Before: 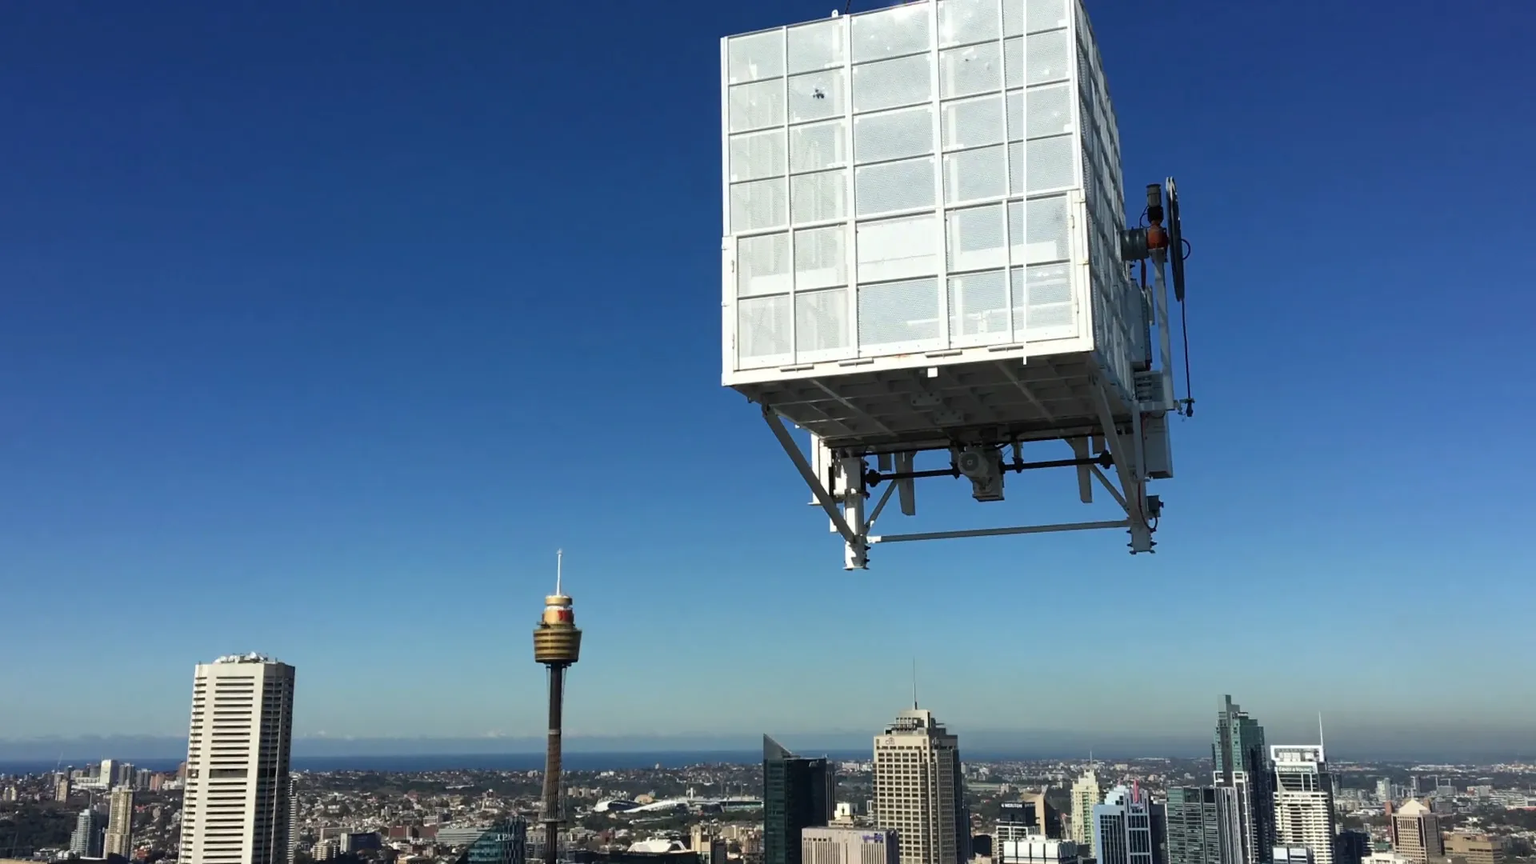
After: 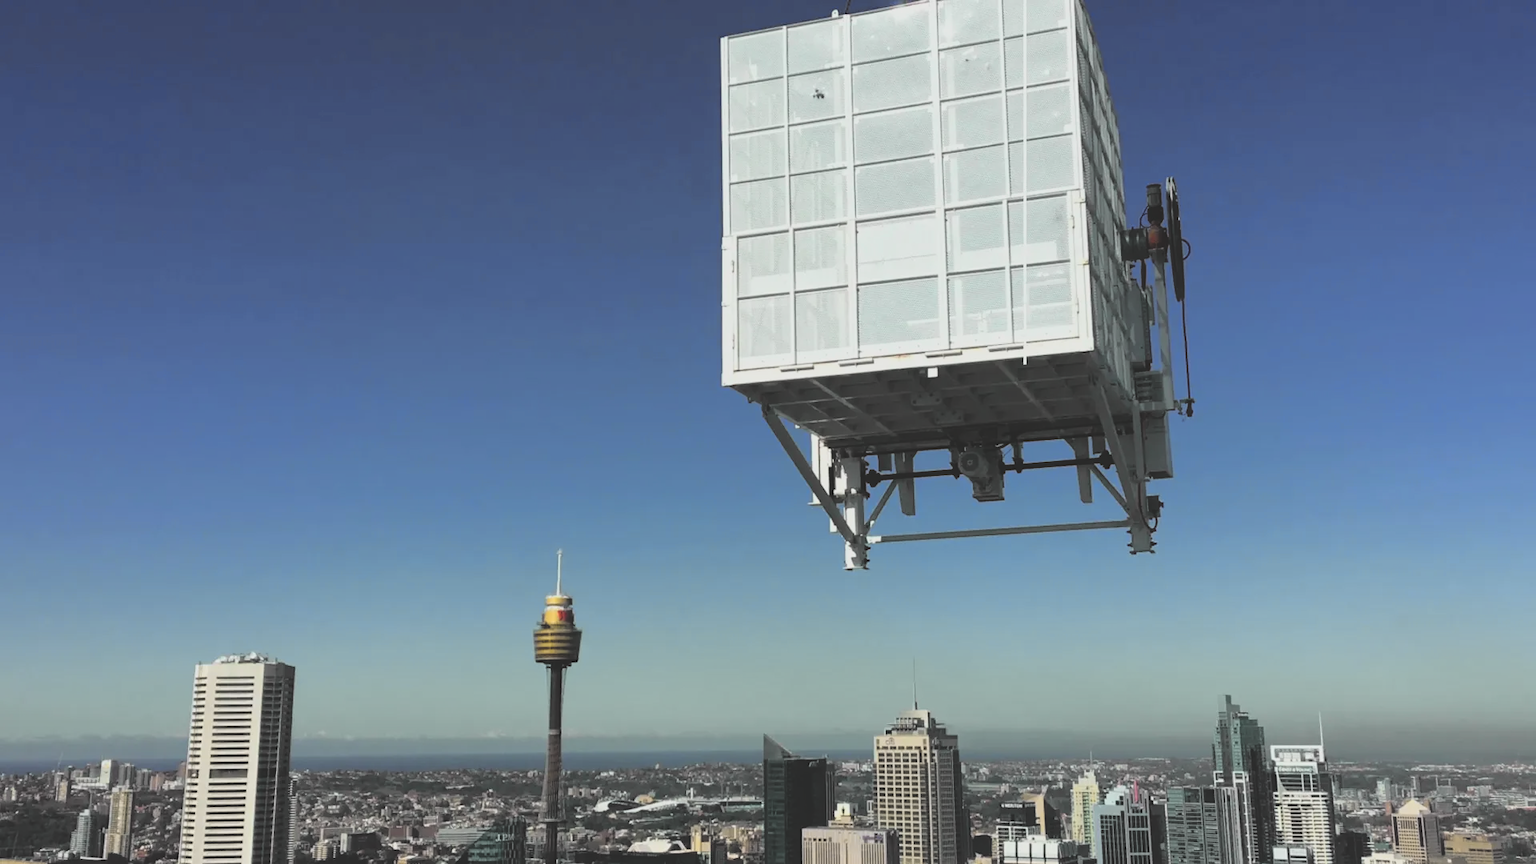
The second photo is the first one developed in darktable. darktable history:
exposure: black level correction -0.036, exposure -0.497 EV, compensate highlight preservation false
tone curve: curves: ch0 [(0, 0.029) (0.168, 0.142) (0.359, 0.44) (0.469, 0.544) (0.634, 0.722) (0.858, 0.903) (1, 0.968)]; ch1 [(0, 0) (0.437, 0.453) (0.472, 0.47) (0.502, 0.502) (0.54, 0.534) (0.57, 0.592) (0.618, 0.66) (0.699, 0.749) (0.859, 0.919) (1, 1)]; ch2 [(0, 0) (0.33, 0.301) (0.421, 0.443) (0.476, 0.498) (0.505, 0.503) (0.547, 0.557) (0.586, 0.634) (0.608, 0.676) (1, 1)], color space Lab, independent channels, preserve colors none
